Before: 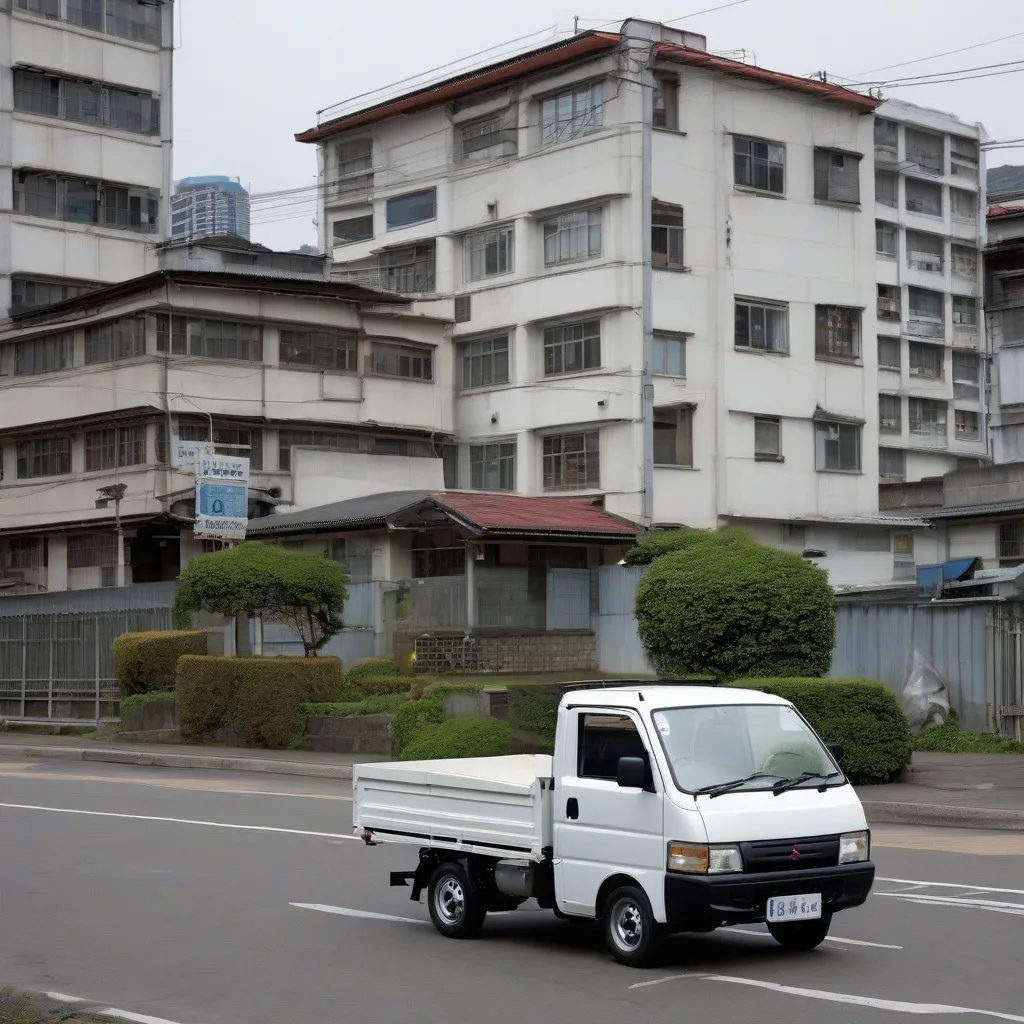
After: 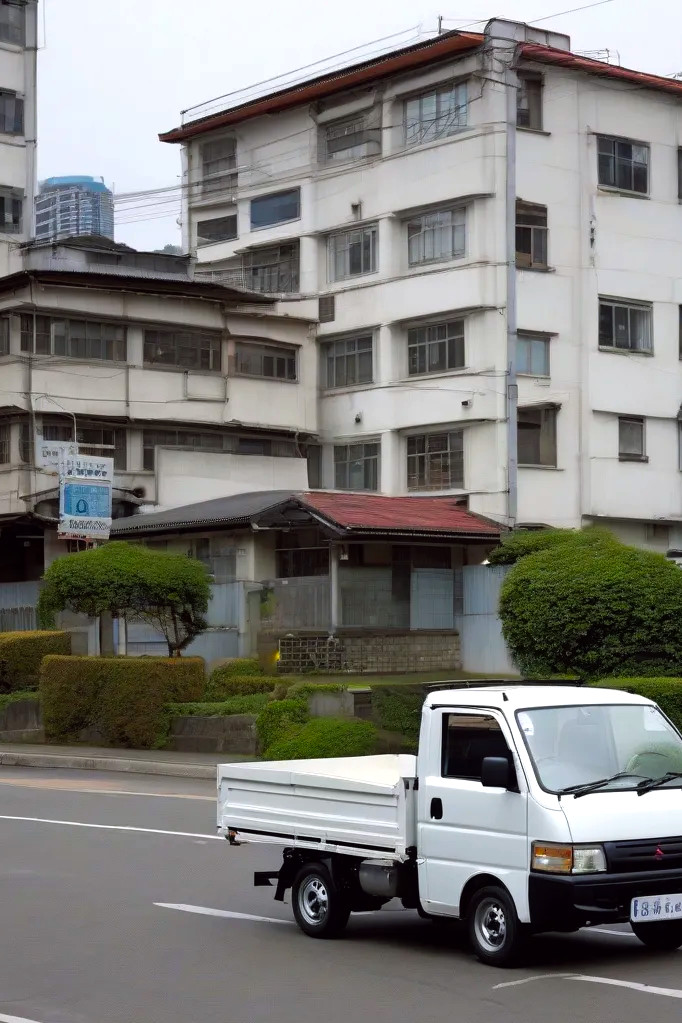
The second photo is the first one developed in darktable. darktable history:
white balance: emerald 1
color balance: lift [1, 1.001, 0.999, 1.001], gamma [1, 1.004, 1.007, 0.993], gain [1, 0.991, 0.987, 1.013], contrast 10%, output saturation 120%
crop and rotate: left 13.342%, right 19.991%
